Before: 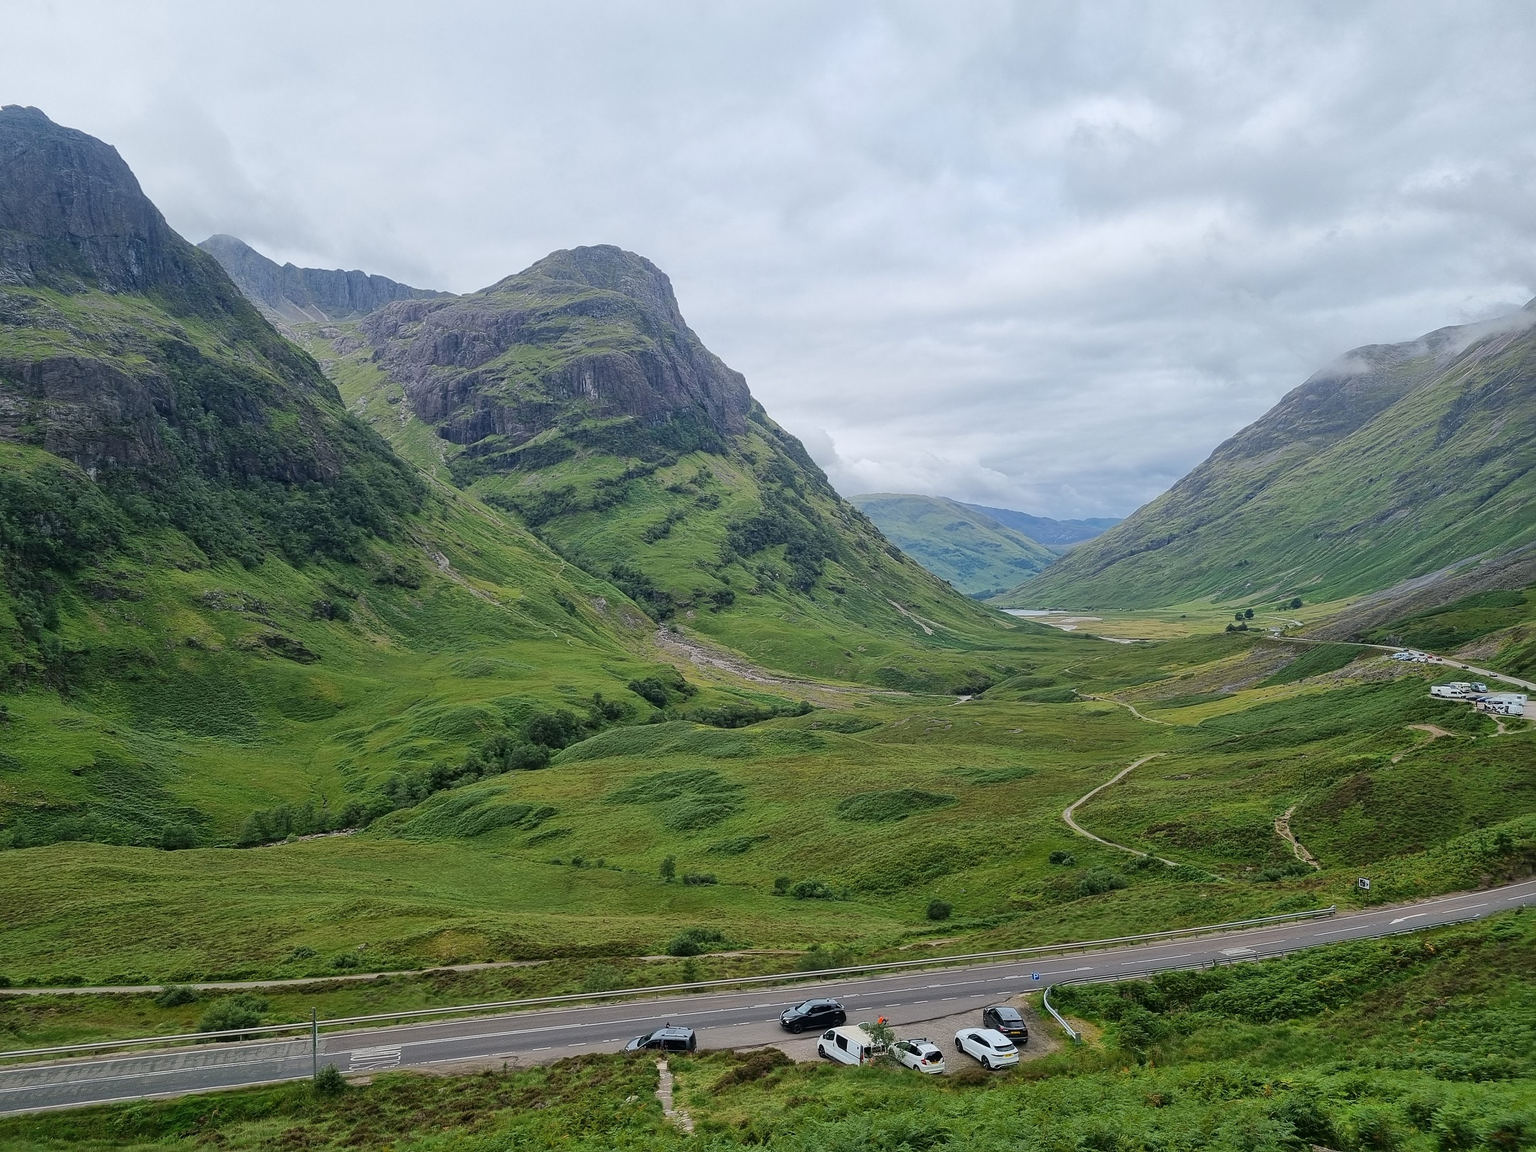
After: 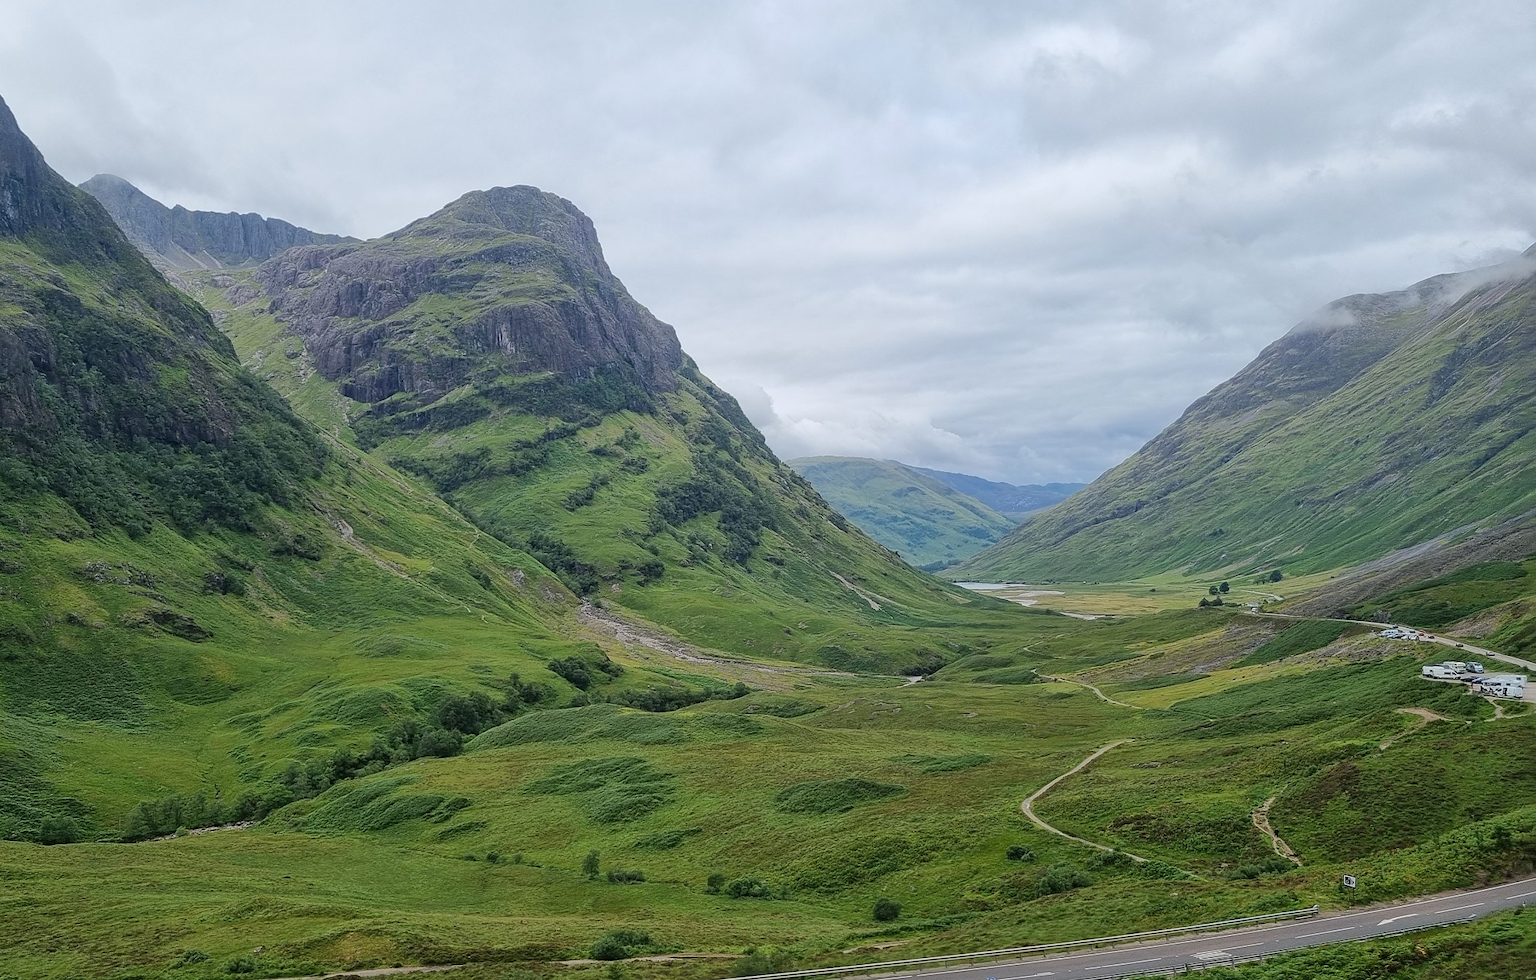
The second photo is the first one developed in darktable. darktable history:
crop: left 8.193%, top 6.541%, bottom 15.257%
